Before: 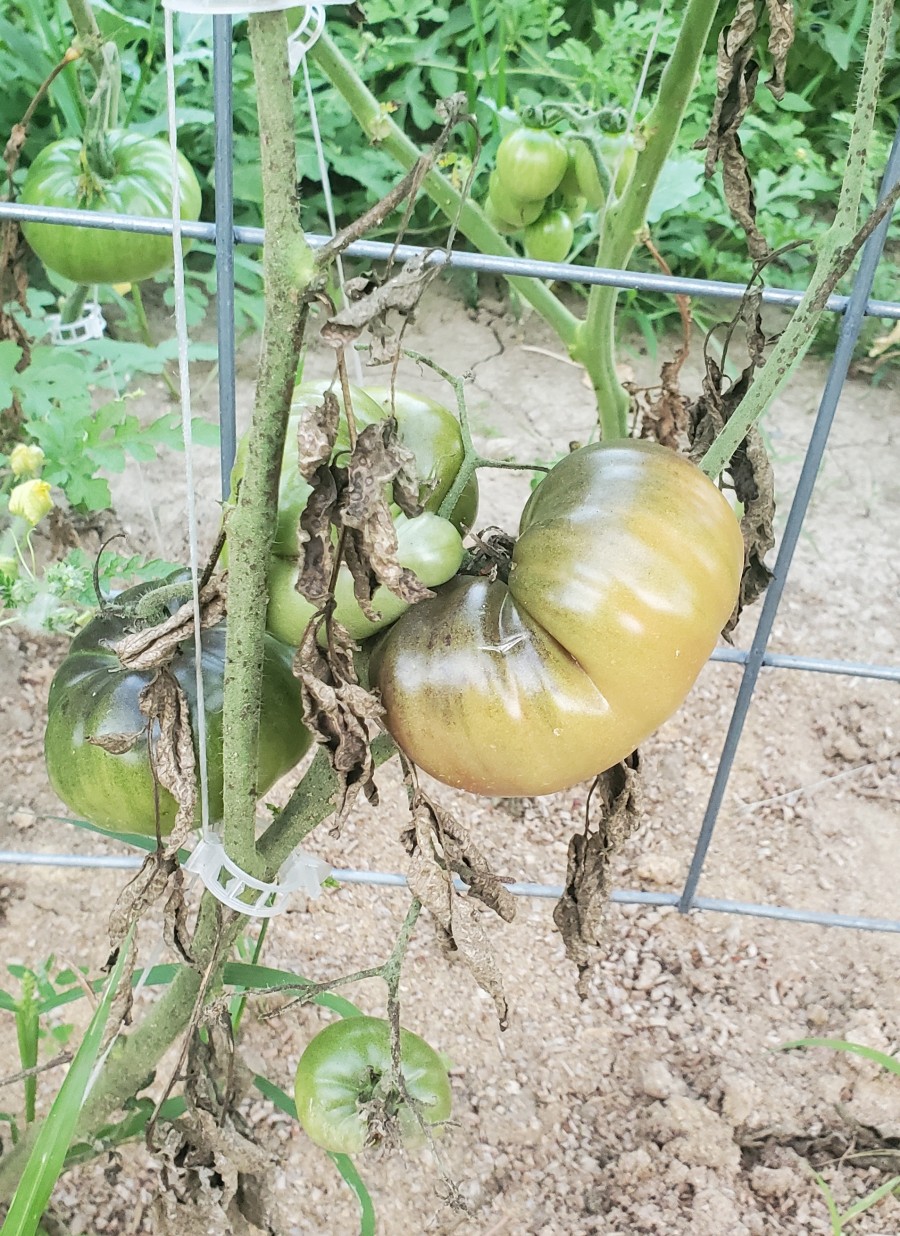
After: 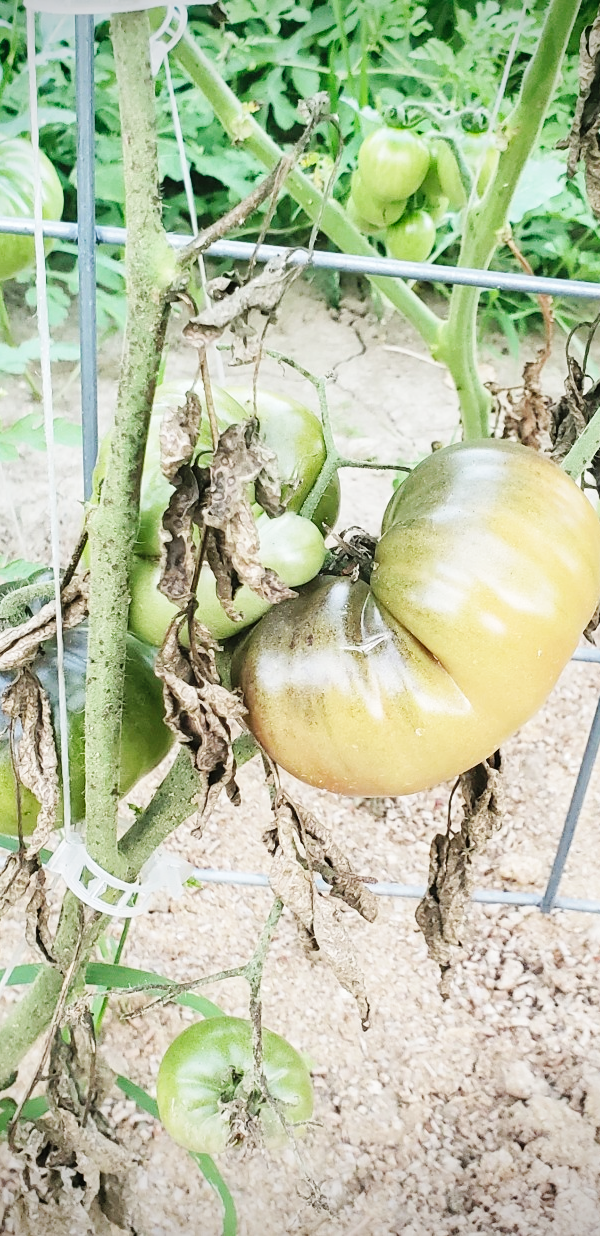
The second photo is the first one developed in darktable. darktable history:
crop and rotate: left 15.444%, right 17.815%
vignetting: brightness -0.61, saturation 0.001
base curve: curves: ch0 [(0, 0) (0.032, 0.025) (0.121, 0.166) (0.206, 0.329) (0.605, 0.79) (1, 1)], preserve colors none
